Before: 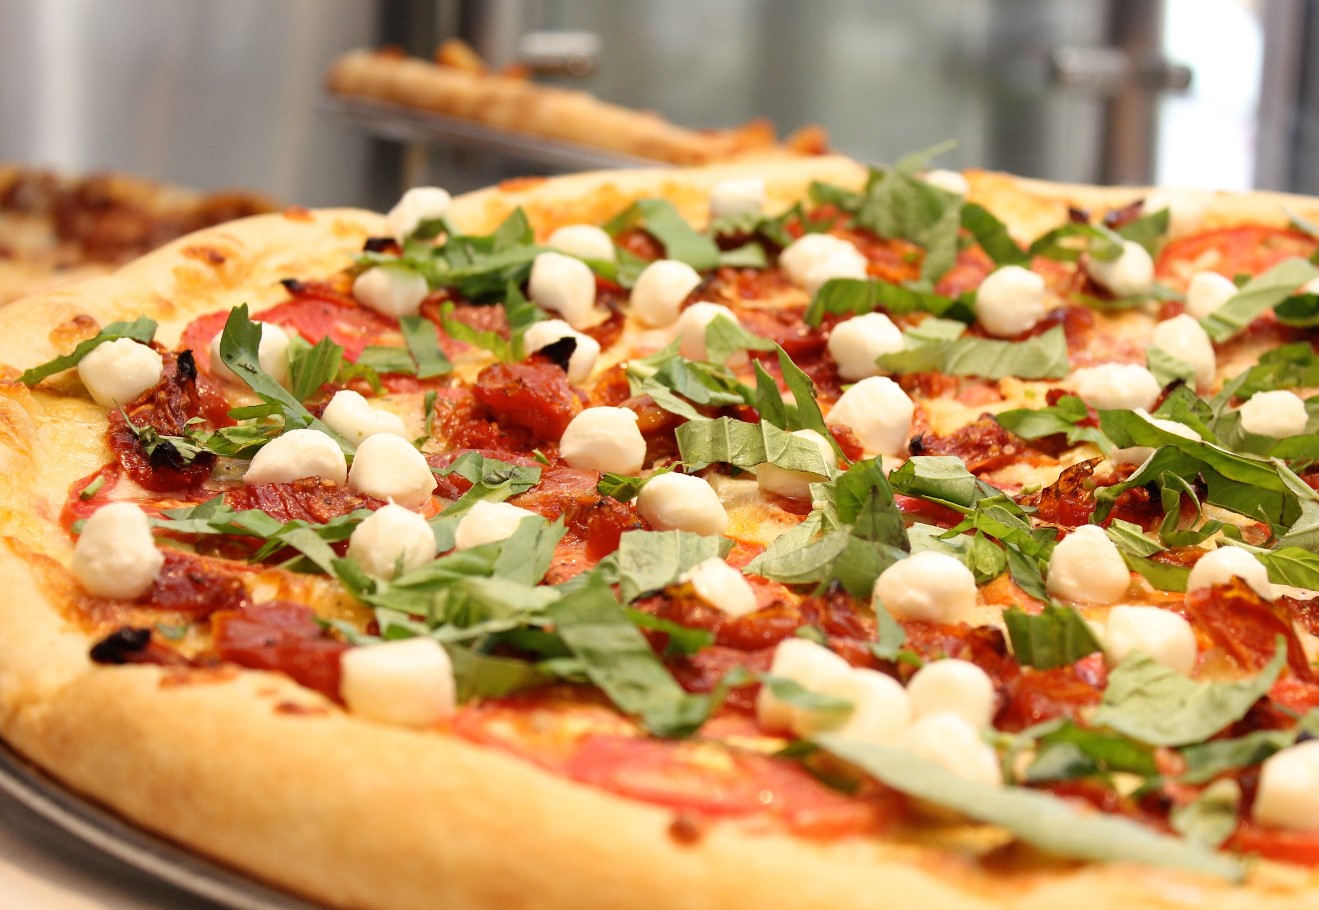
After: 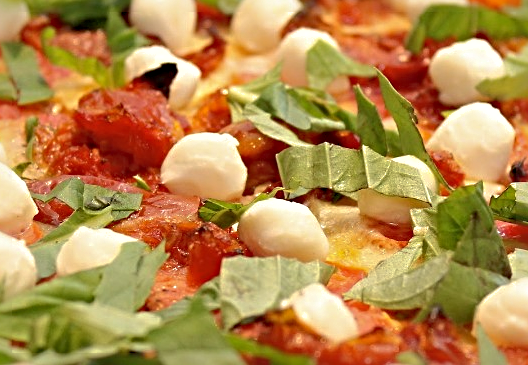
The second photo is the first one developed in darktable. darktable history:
shadows and highlights: on, module defaults
sharpen: radius 4.857
crop: left 30.27%, top 30.113%, right 29.682%, bottom 29.773%
